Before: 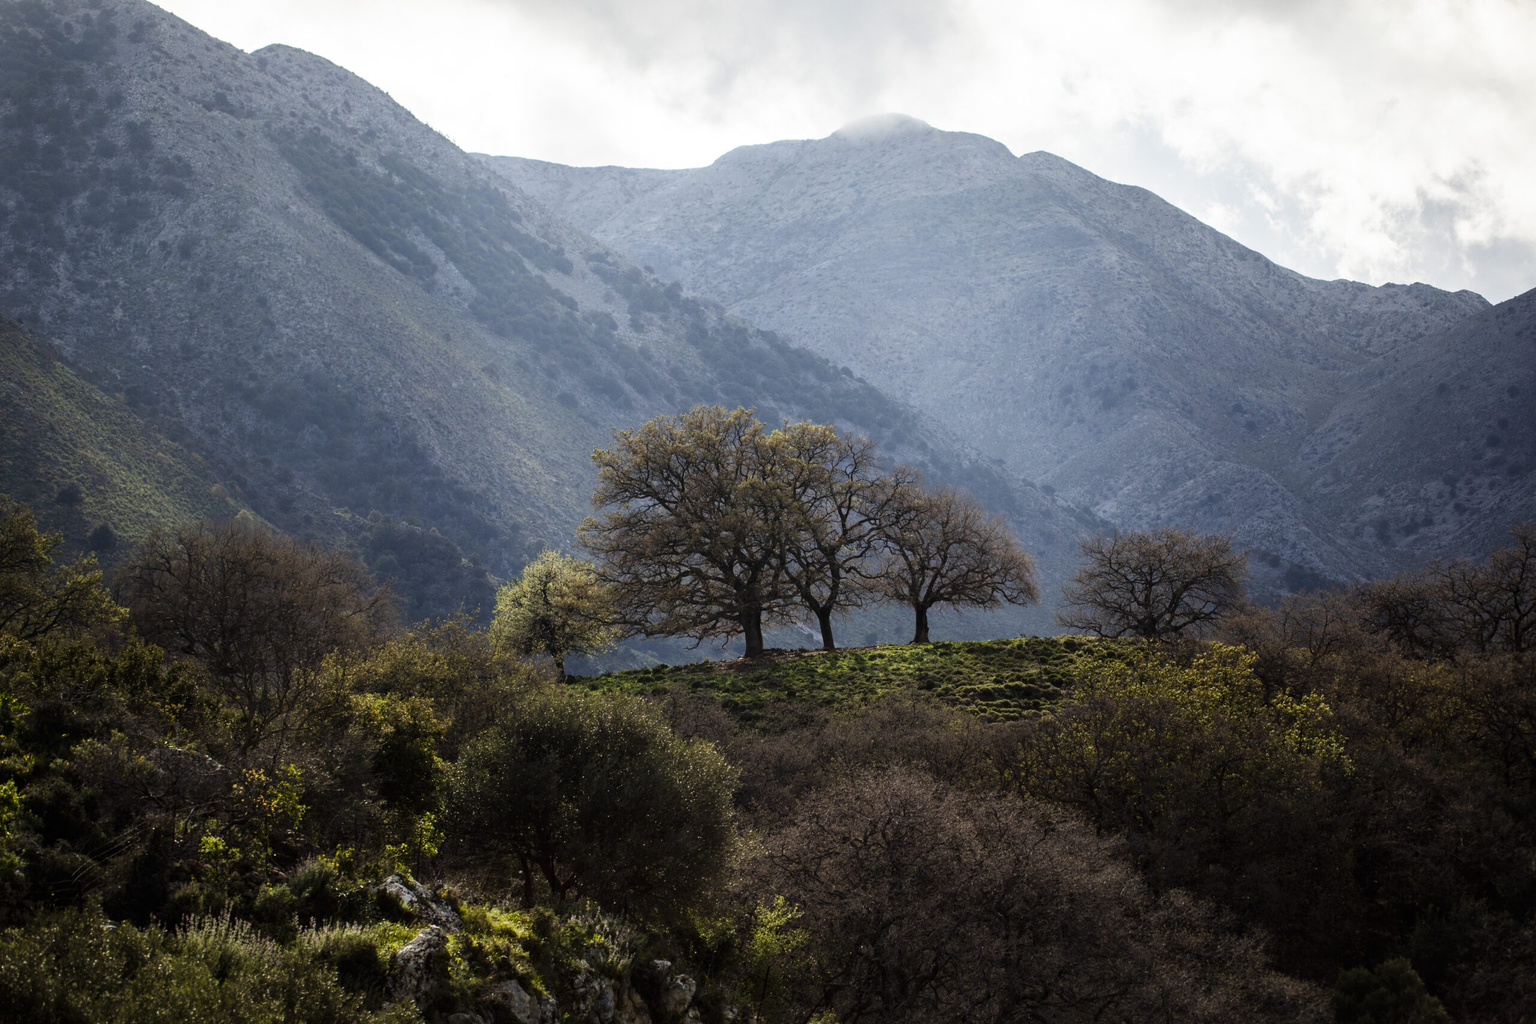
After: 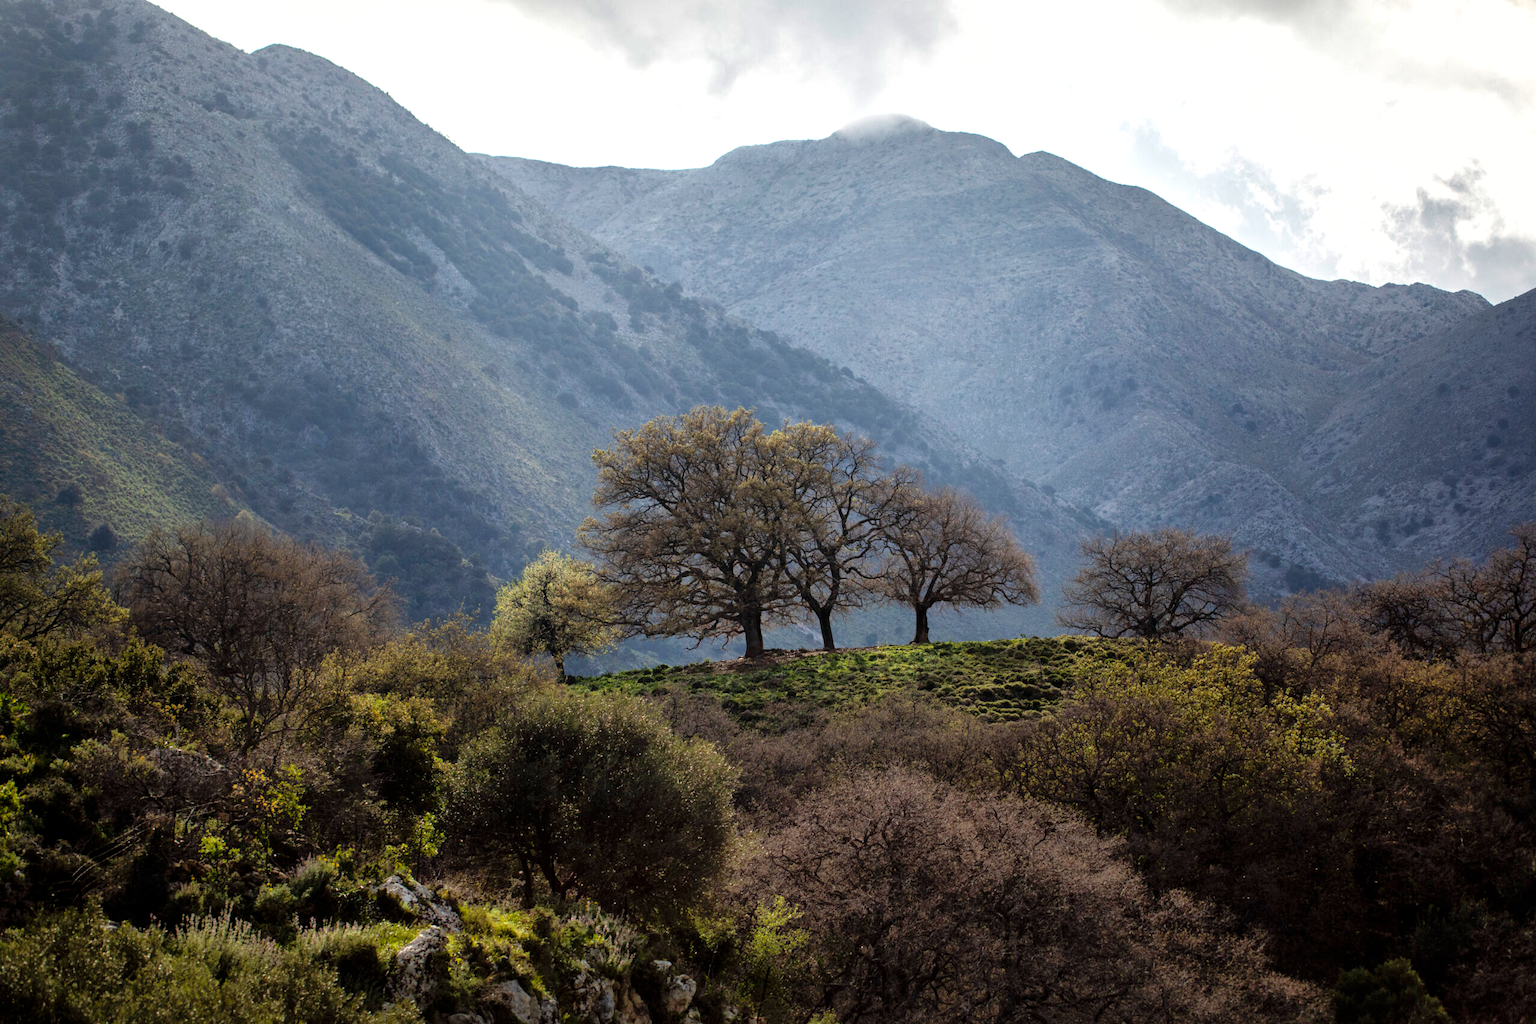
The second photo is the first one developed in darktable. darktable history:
exposure: exposure 0.2 EV, compensate highlight preservation false
shadows and highlights: on, module defaults
